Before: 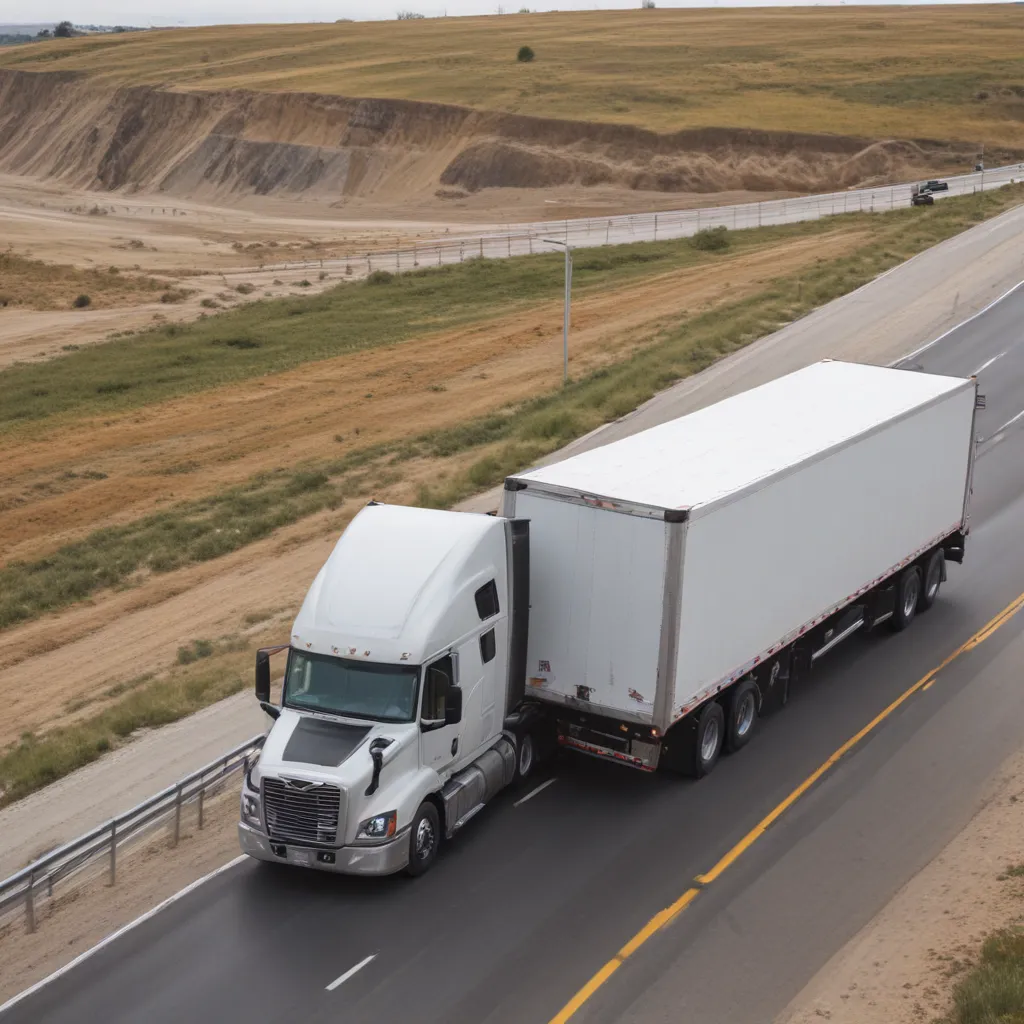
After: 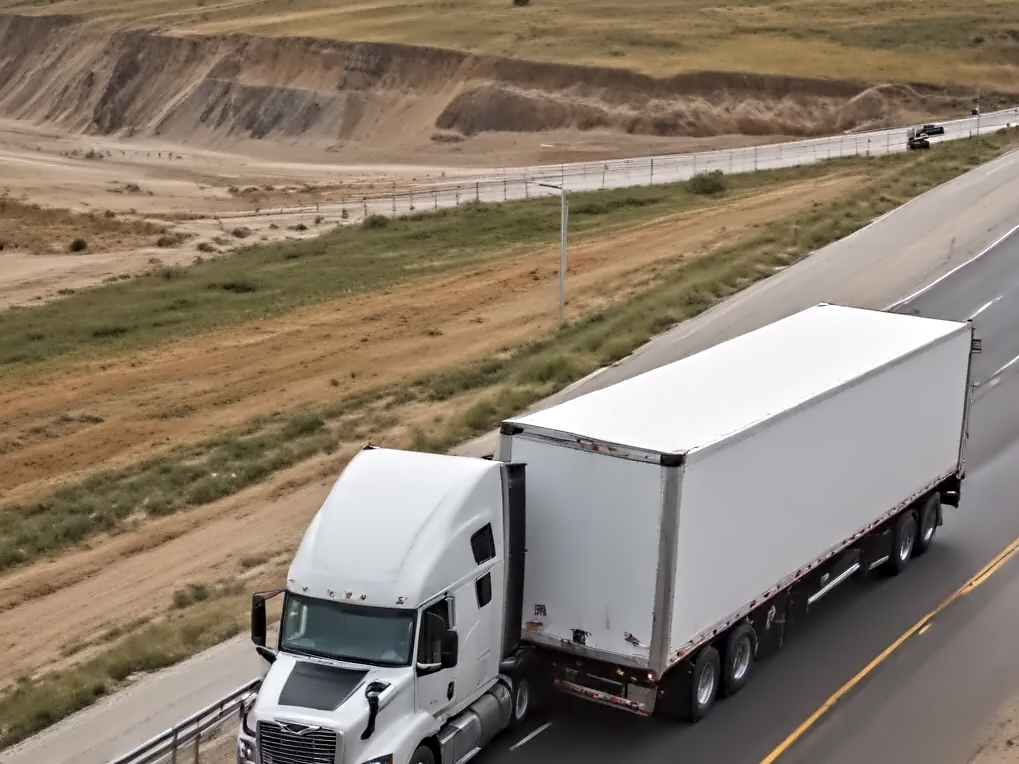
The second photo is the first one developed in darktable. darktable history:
crop: left 0.409%, top 5.541%, bottom 19.812%
contrast equalizer: octaves 7, y [[0.5, 0.542, 0.583, 0.625, 0.667, 0.708], [0.5 ×6], [0.5 ×6], [0, 0.033, 0.067, 0.1, 0.133, 0.167], [0, 0.05, 0.1, 0.15, 0.2, 0.25]]
